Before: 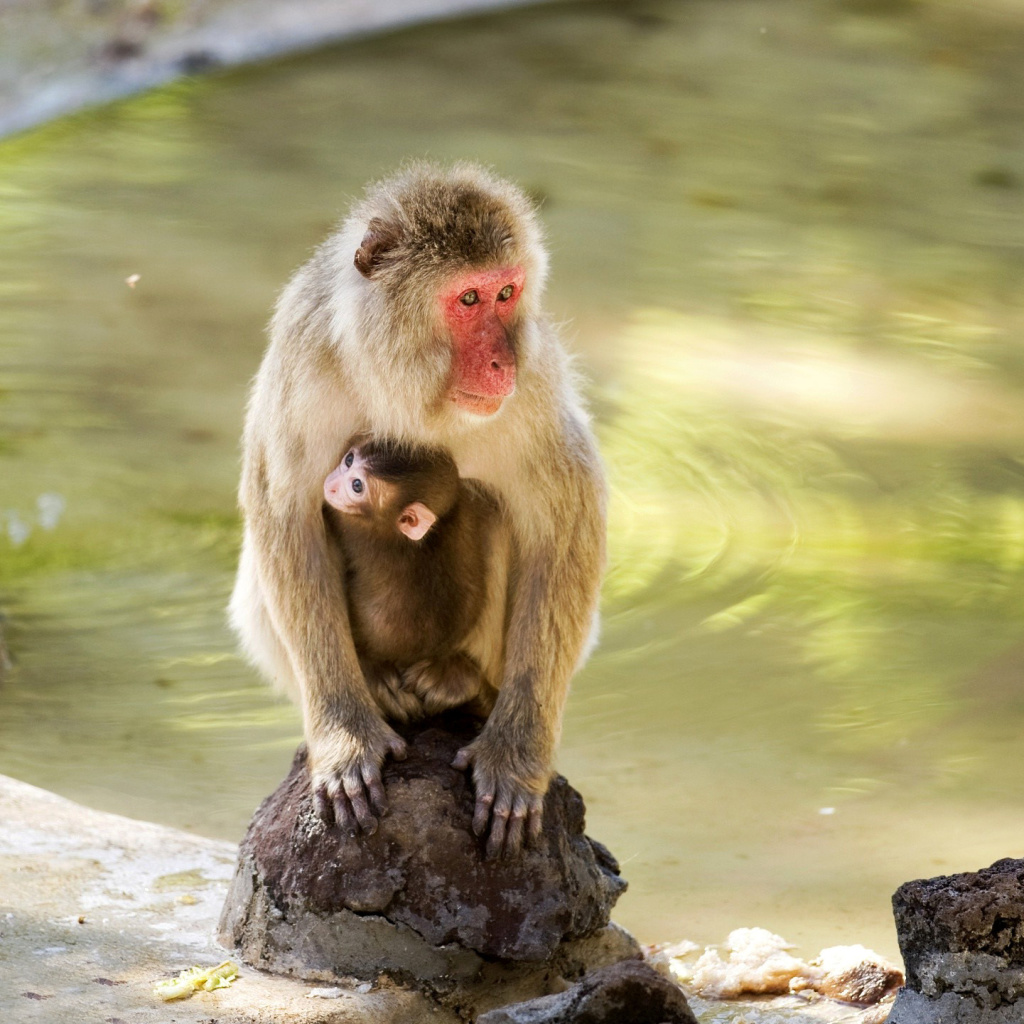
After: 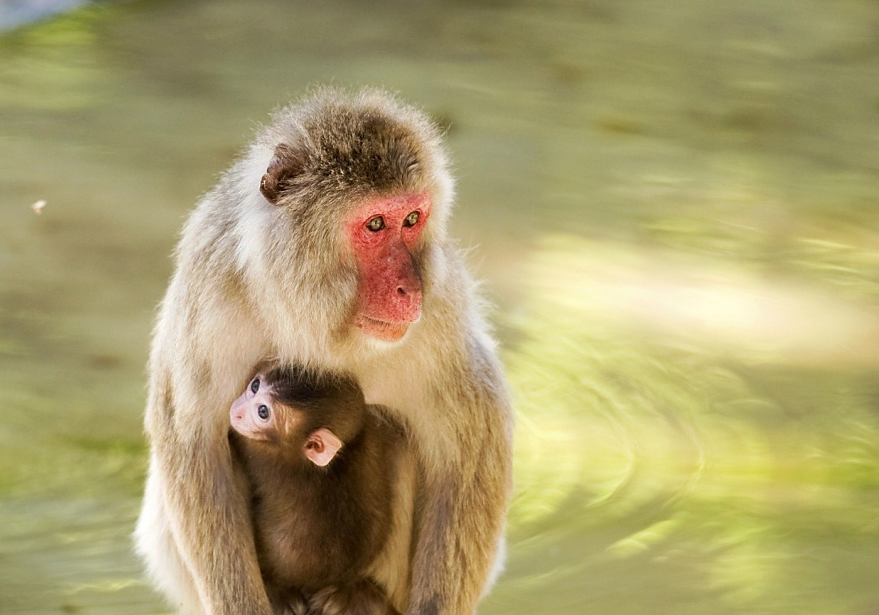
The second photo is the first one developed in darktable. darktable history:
crop and rotate: left 9.27%, top 7.295%, right 4.797%, bottom 32.573%
sharpen: radius 1.049, threshold 0.976
